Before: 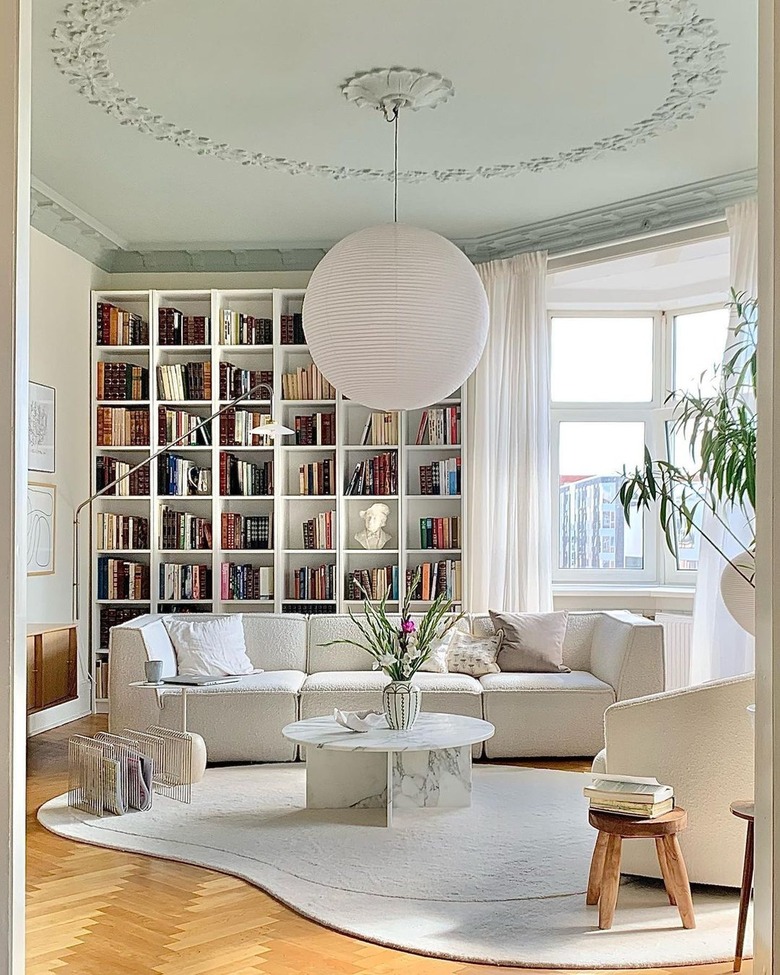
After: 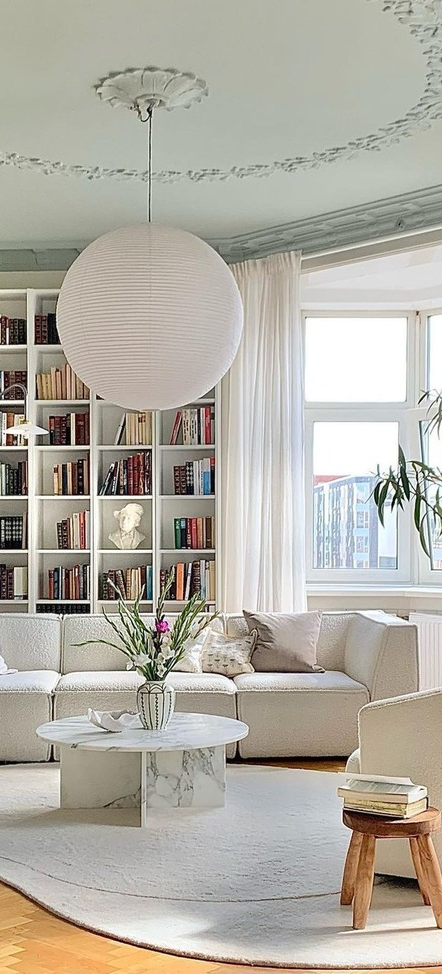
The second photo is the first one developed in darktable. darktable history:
crop: left 31.541%, top 0.003%, right 11.683%
